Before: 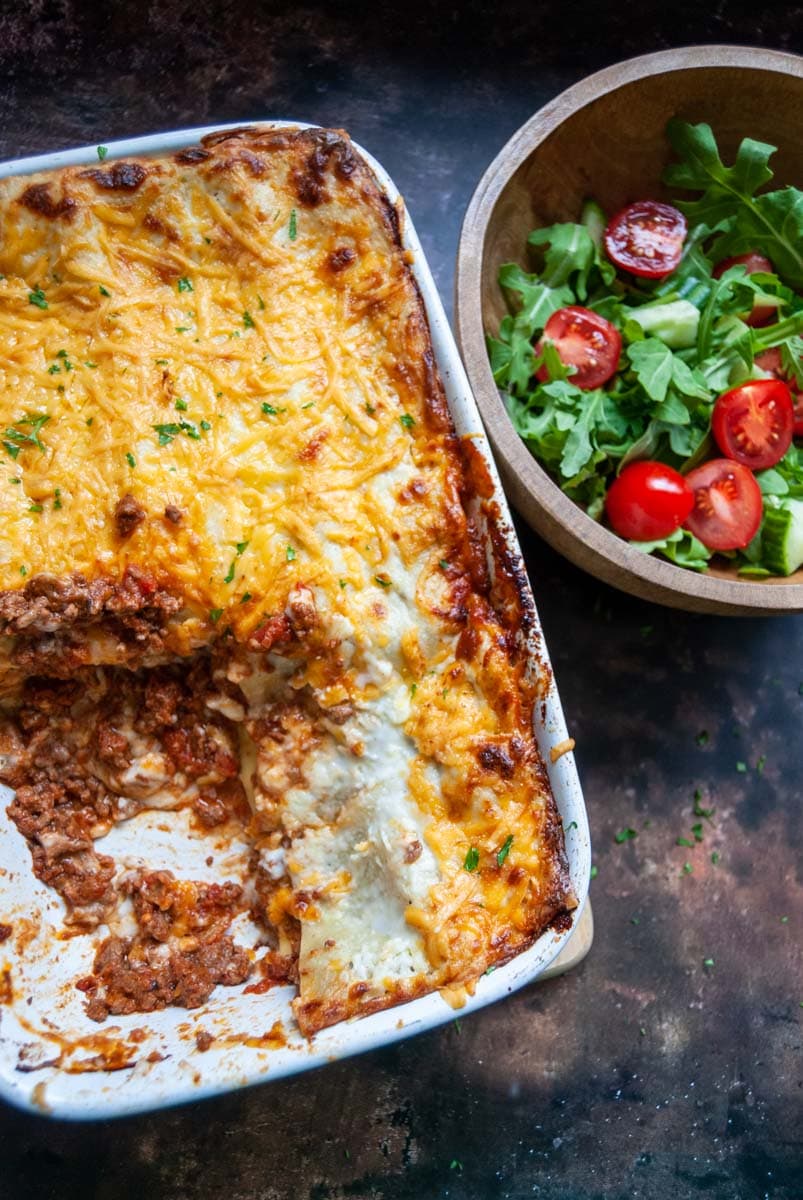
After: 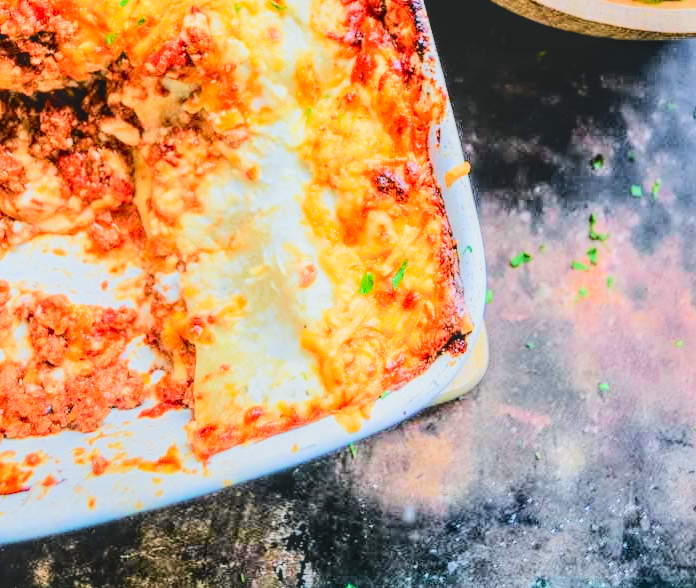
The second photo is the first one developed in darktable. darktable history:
local contrast: highlights 75%, shadows 55%, detail 177%, midtone range 0.214
tone equalizer: -7 EV 0.154 EV, -6 EV 0.561 EV, -5 EV 1.15 EV, -4 EV 1.37 EV, -3 EV 1.15 EV, -2 EV 0.6 EV, -1 EV 0.154 EV, edges refinement/feathering 500, mask exposure compensation -1.57 EV, preserve details no
filmic rgb: black relative exposure -7.38 EV, white relative exposure 5.06 EV, hardness 3.2, color science v6 (2022)
tone curve: curves: ch0 [(0, 0.03) (0.113, 0.087) (0.207, 0.184) (0.515, 0.612) (0.712, 0.793) (1, 0.946)]; ch1 [(0, 0) (0.172, 0.123) (0.317, 0.279) (0.414, 0.382) (0.476, 0.479) (0.505, 0.498) (0.534, 0.534) (0.621, 0.65) (0.709, 0.764) (1, 1)]; ch2 [(0, 0) (0.411, 0.424) (0.505, 0.505) (0.521, 0.524) (0.537, 0.57) (0.65, 0.699) (1, 1)], color space Lab, independent channels, preserve colors none
exposure: exposure 1.058 EV, compensate exposure bias true, compensate highlight preservation false
crop and rotate: left 13.288%, top 48.083%, bottom 2.884%
